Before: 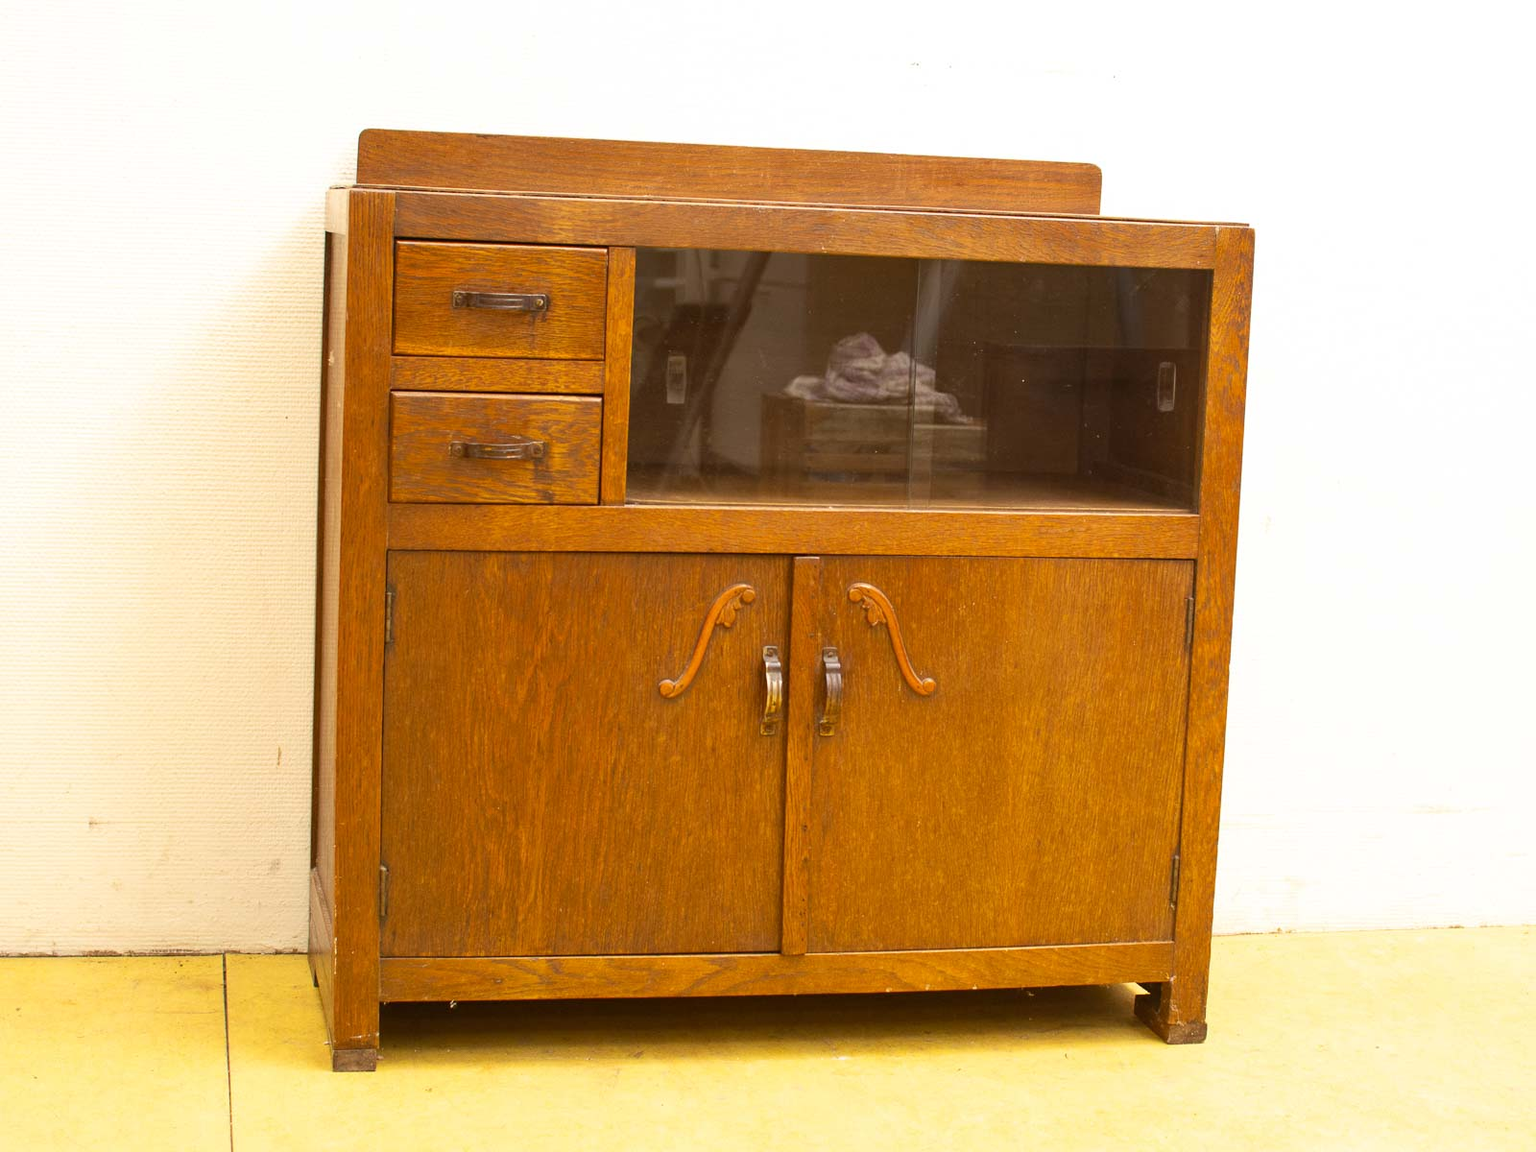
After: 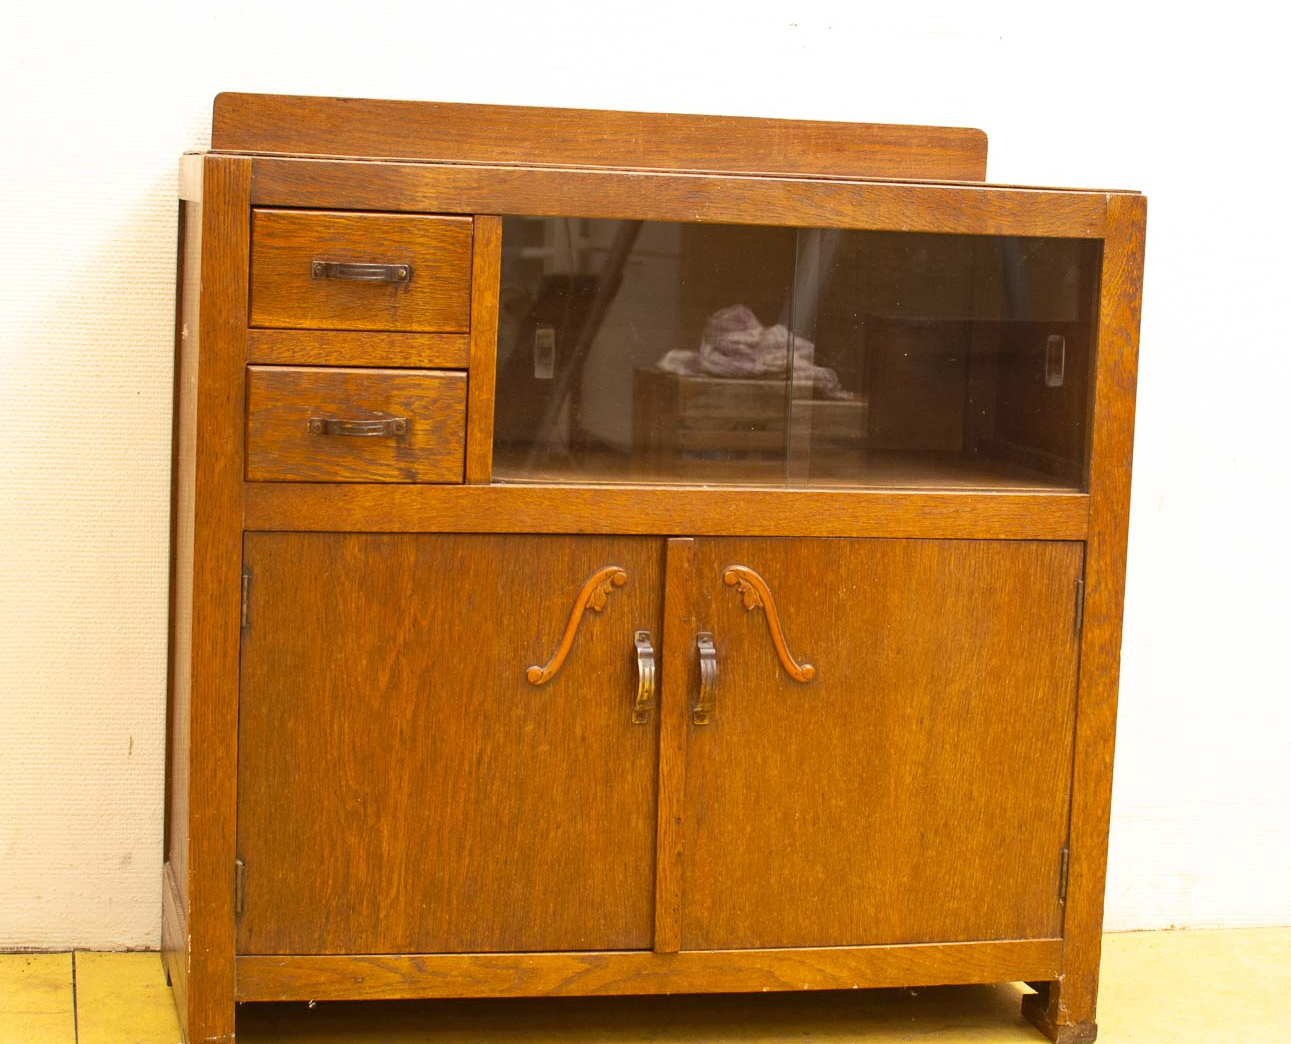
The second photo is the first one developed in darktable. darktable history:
exposure: black level correction 0, compensate exposure bias true, compensate highlight preservation false
crop: left 10.013%, top 3.583%, right 9.251%, bottom 9.339%
